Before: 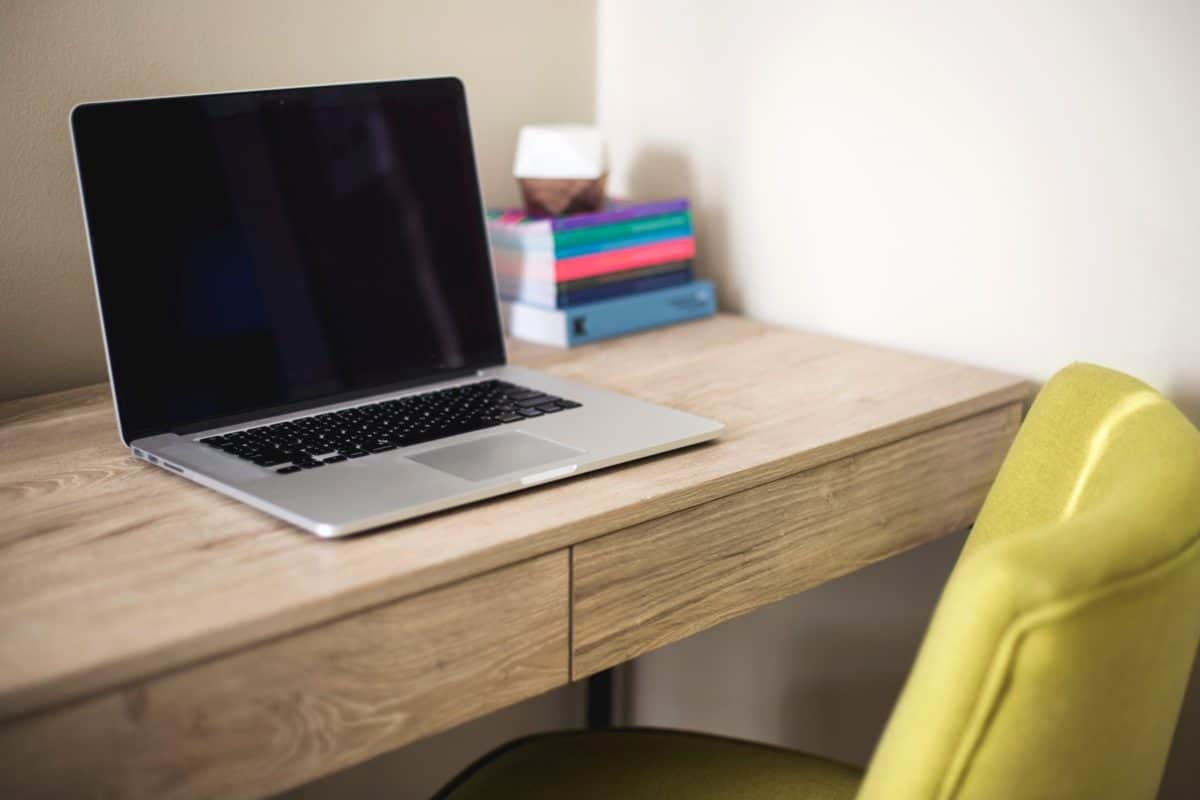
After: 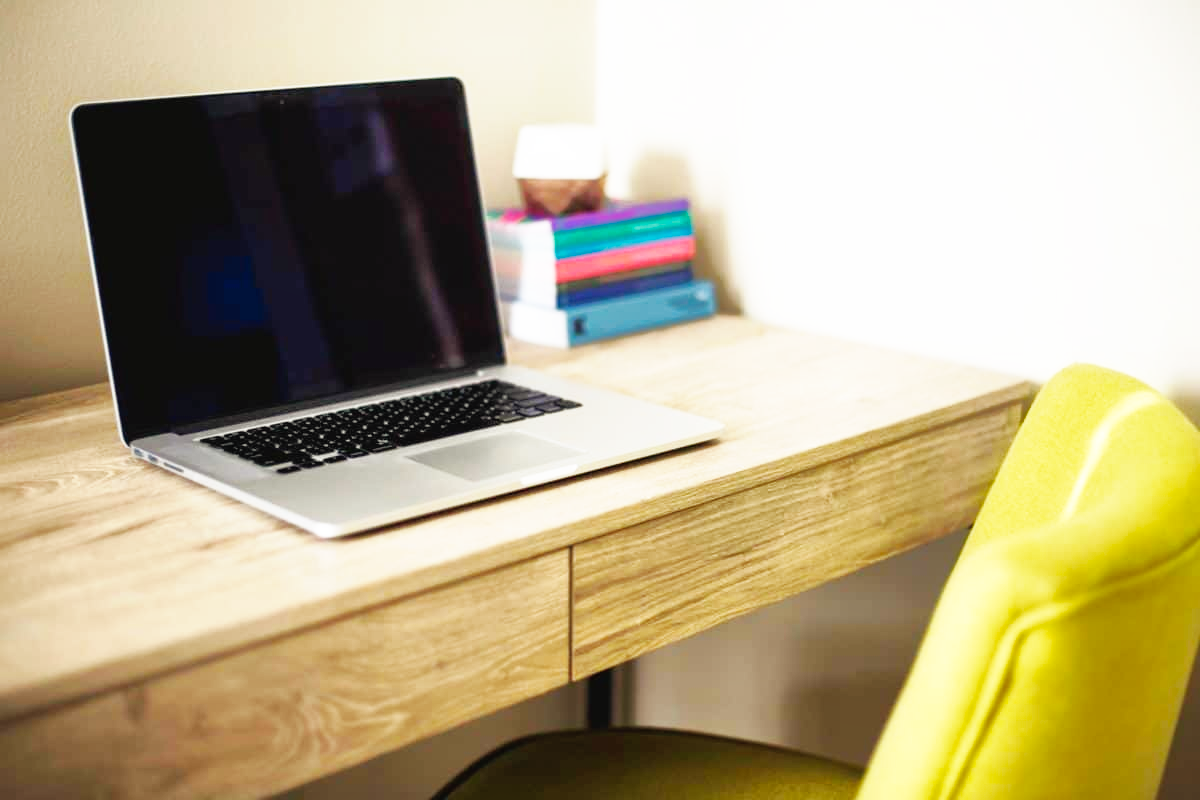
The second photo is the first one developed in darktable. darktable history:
base curve: curves: ch0 [(0, 0) (0.007, 0.004) (0.027, 0.03) (0.046, 0.07) (0.207, 0.54) (0.442, 0.872) (0.673, 0.972) (1, 1)], preserve colors none
shadows and highlights: on, module defaults
rgb curve: curves: ch2 [(0, 0) (0.567, 0.512) (1, 1)], mode RGB, independent channels
